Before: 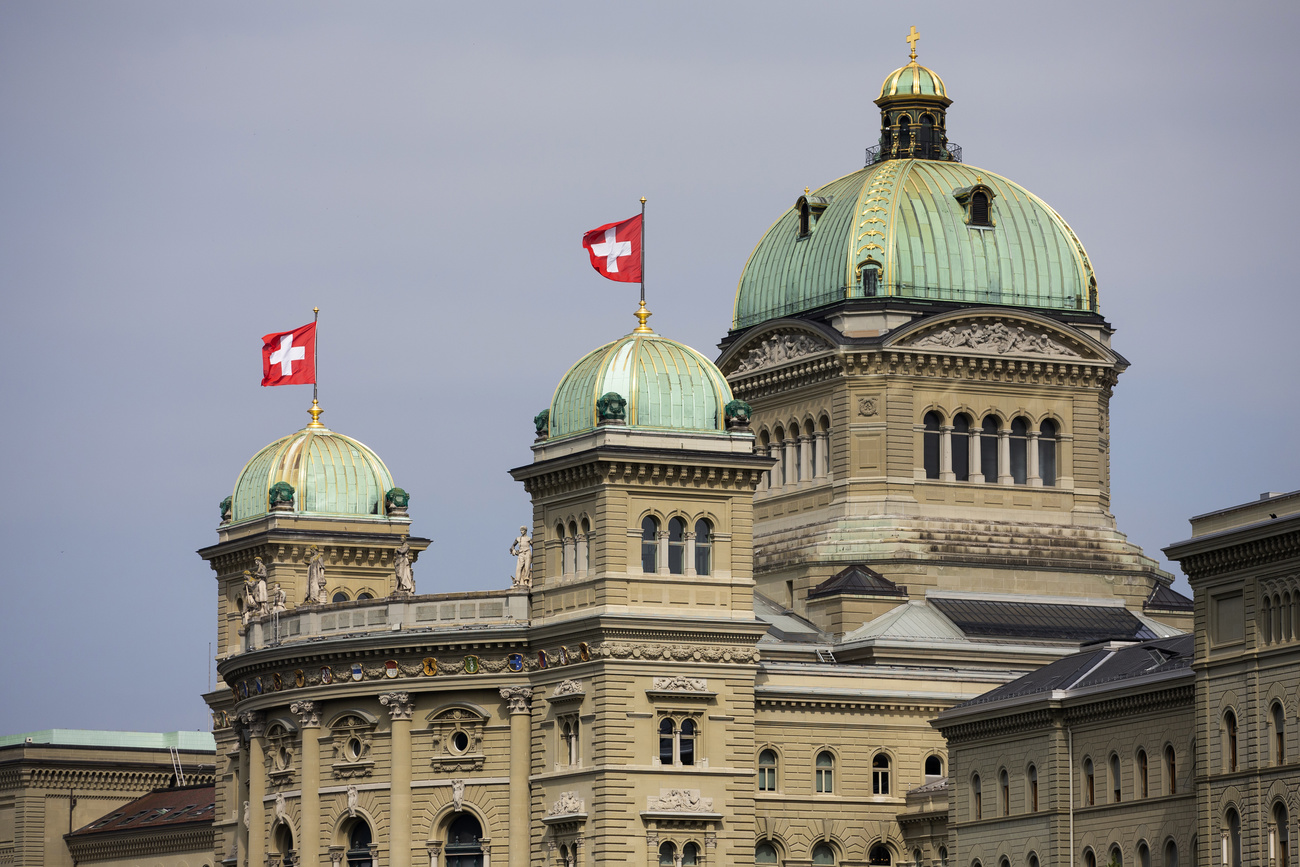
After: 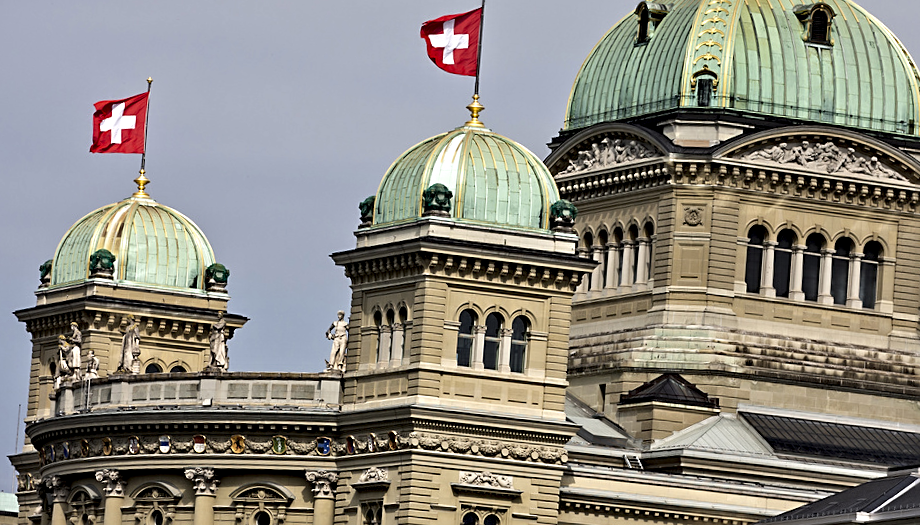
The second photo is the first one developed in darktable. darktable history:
crop and rotate: angle -4.12°, left 9.732%, top 21.022%, right 12.033%, bottom 11.982%
exposure: compensate highlight preservation false
sharpen: on, module defaults
contrast equalizer: y [[0.511, 0.558, 0.631, 0.632, 0.559, 0.512], [0.5 ×6], [0.507, 0.559, 0.627, 0.644, 0.647, 0.647], [0 ×6], [0 ×6]]
